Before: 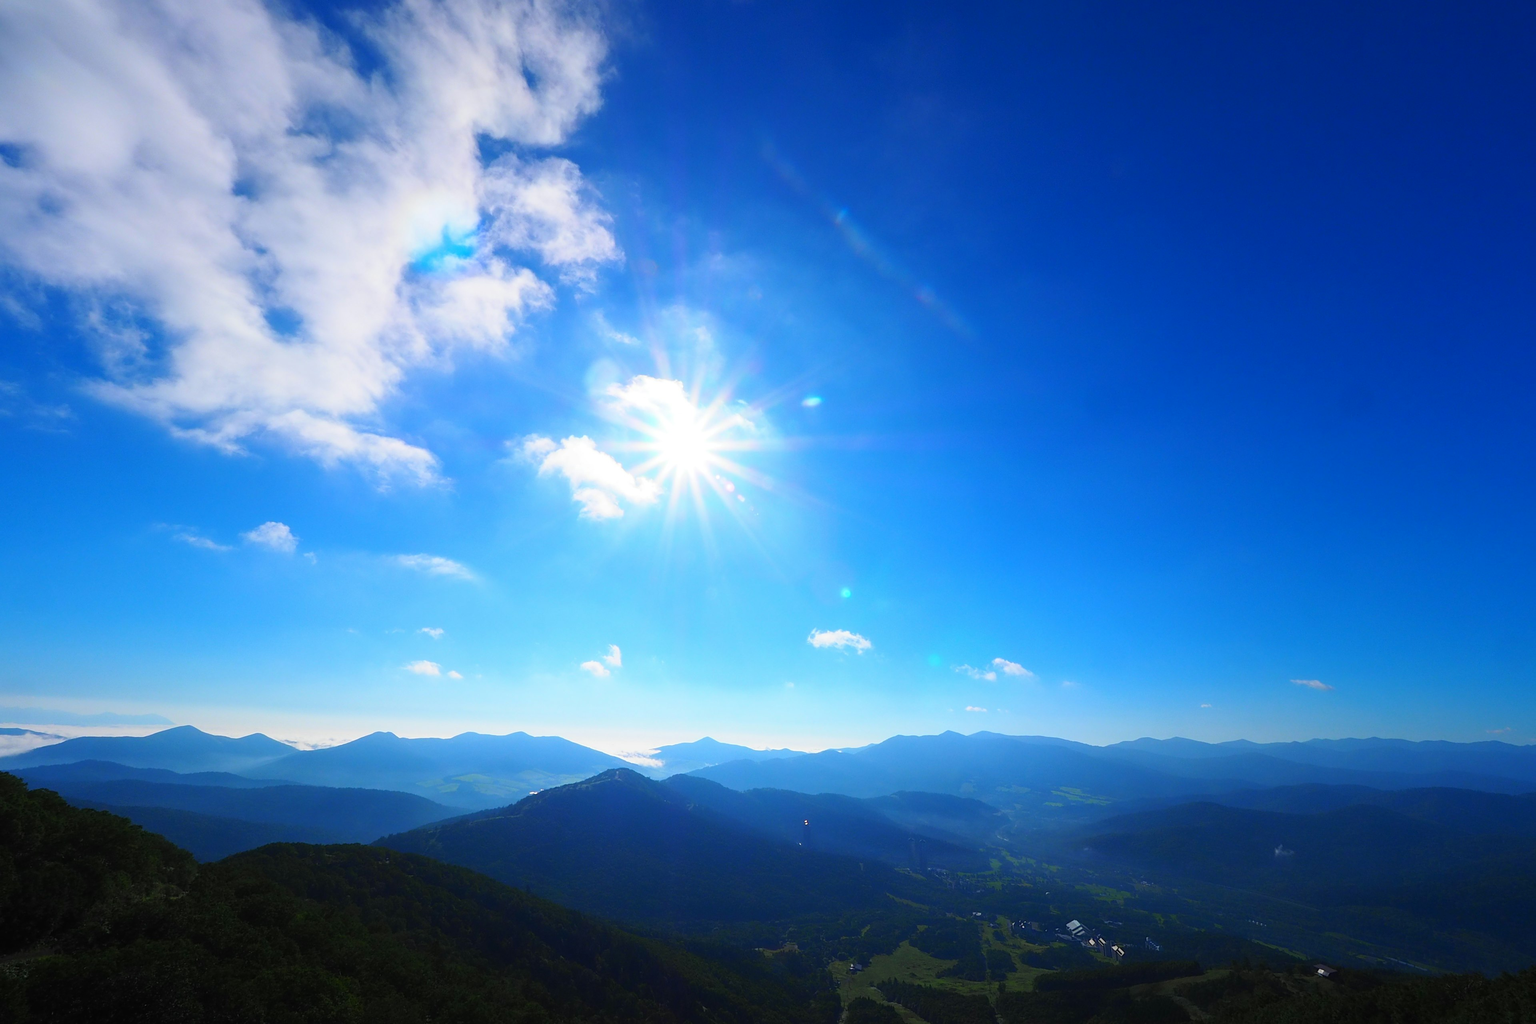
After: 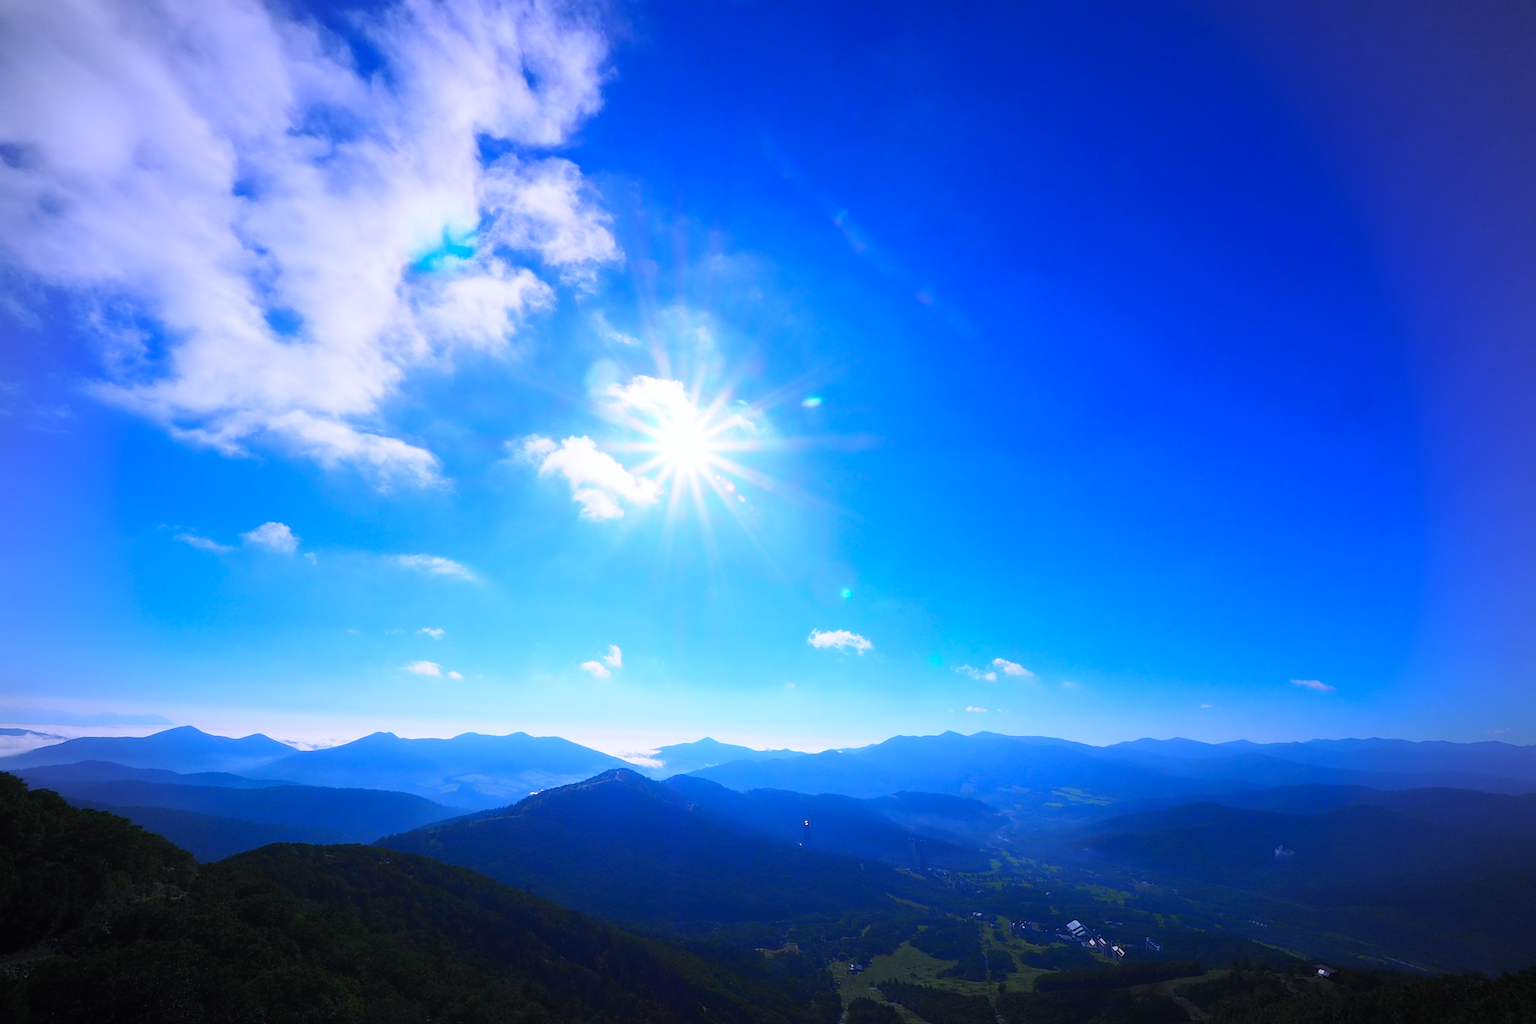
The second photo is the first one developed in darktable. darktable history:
color calibration: illuminant as shot in camera, x 0.37, y 0.382, temperature 4313.32 K
white balance: red 1.042, blue 1.17
vignetting: fall-off radius 60.92%
